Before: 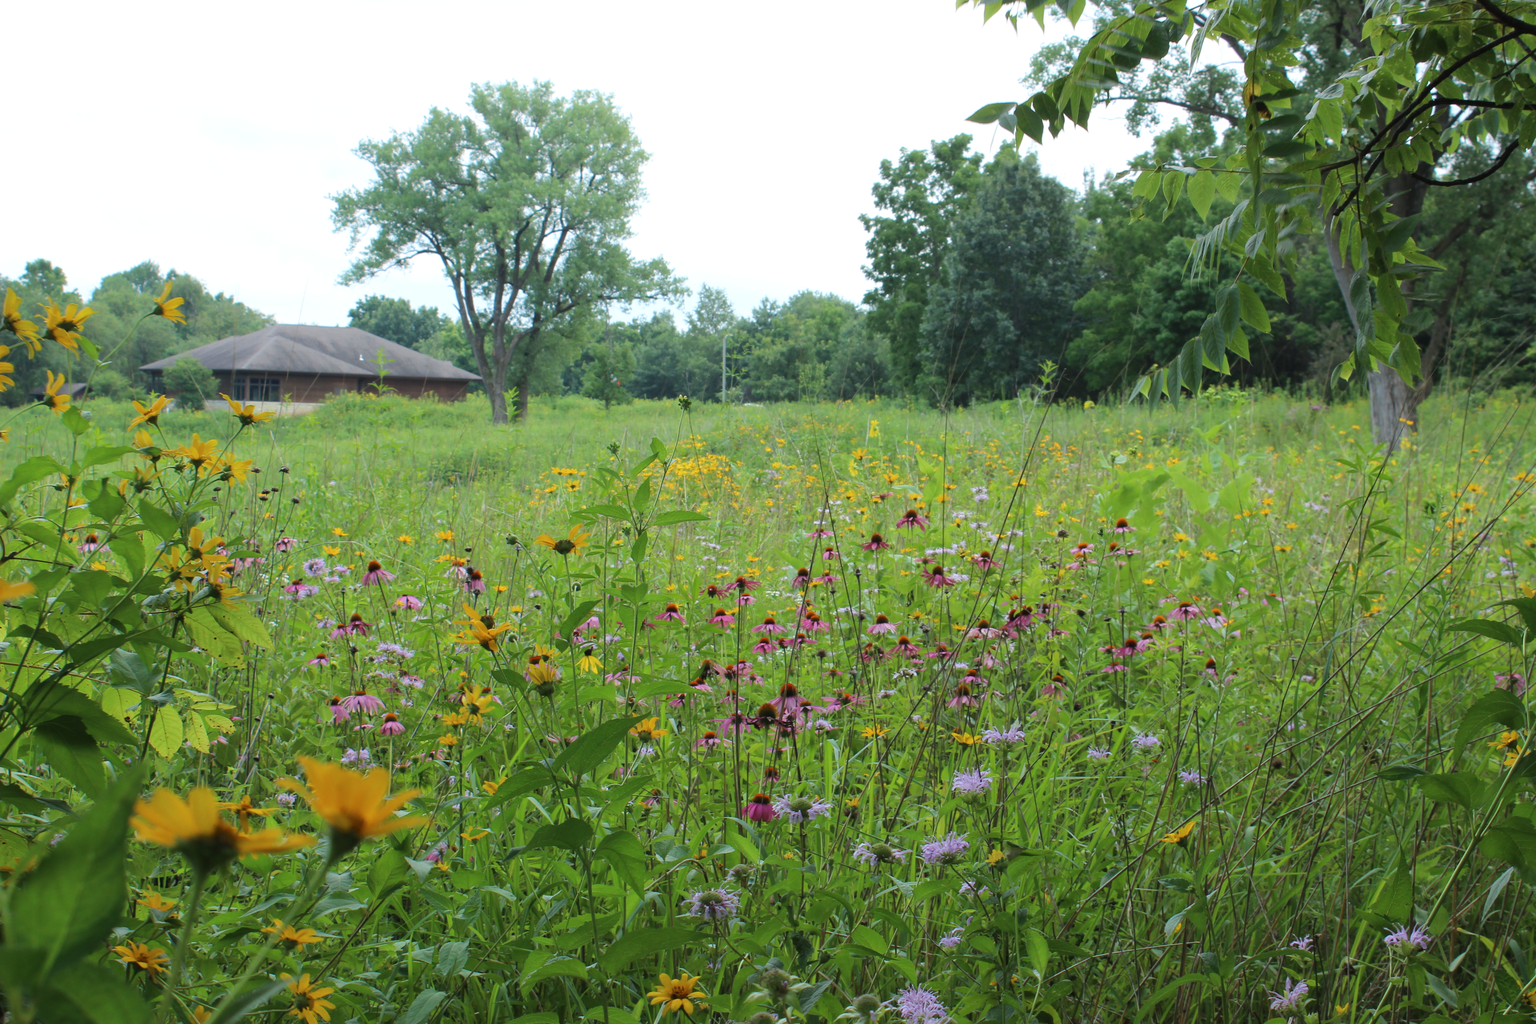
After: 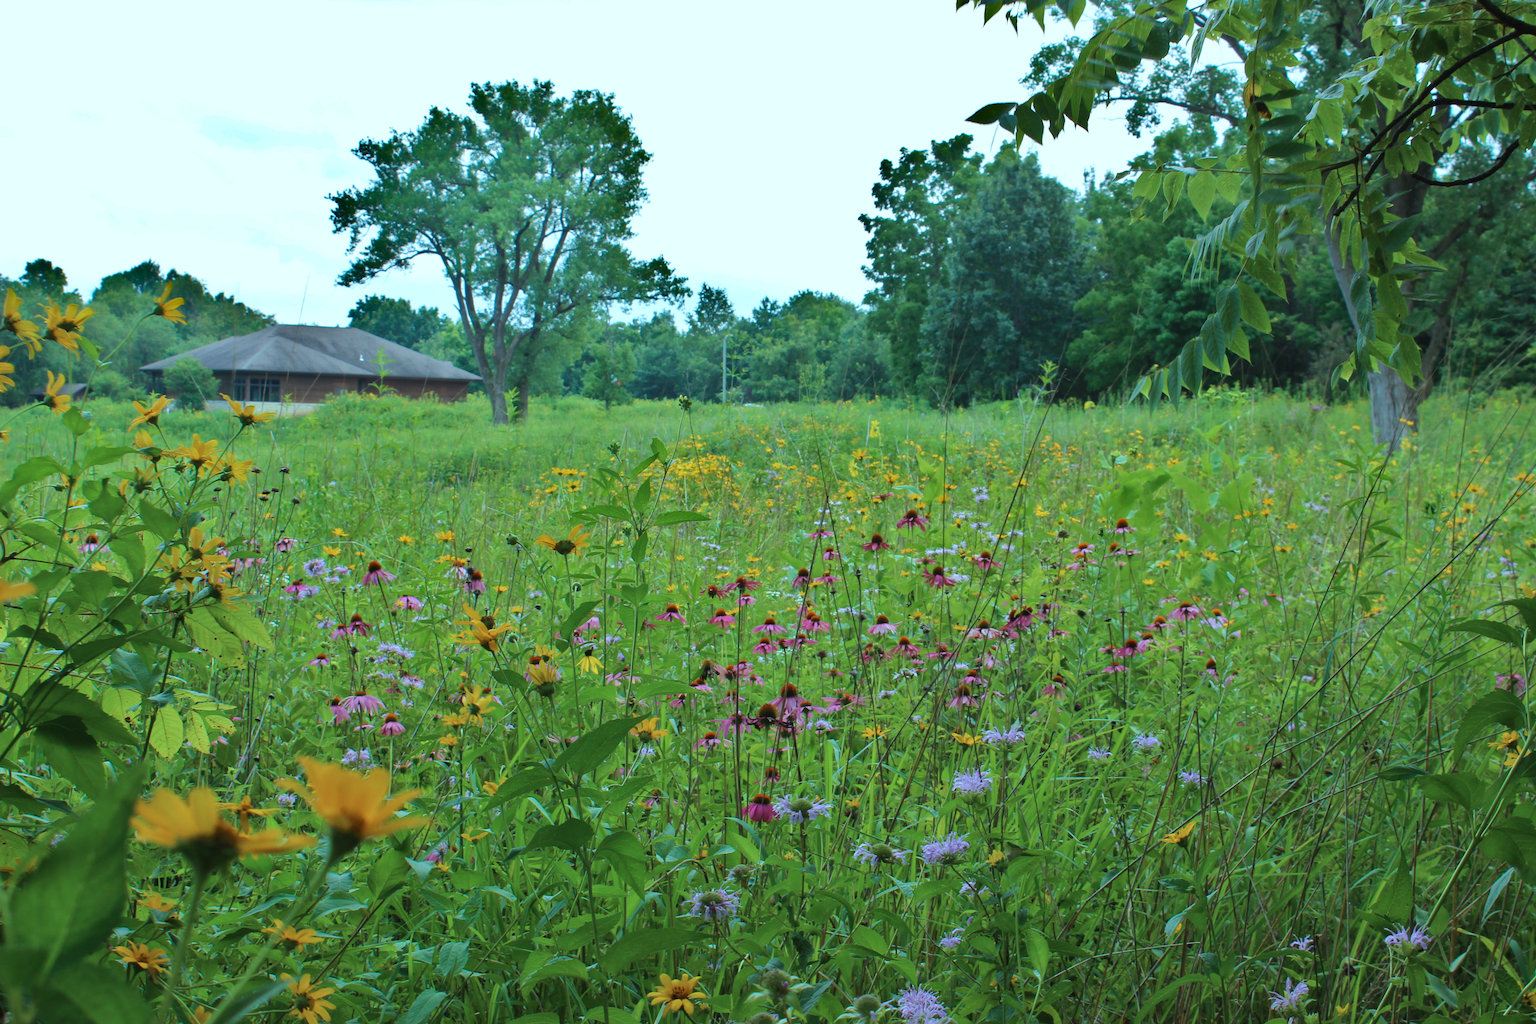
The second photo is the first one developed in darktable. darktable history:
velvia: on, module defaults
color correction: highlights a* -10.04, highlights b* -10.37
shadows and highlights: shadows 20.91, highlights -82.73, soften with gaussian
